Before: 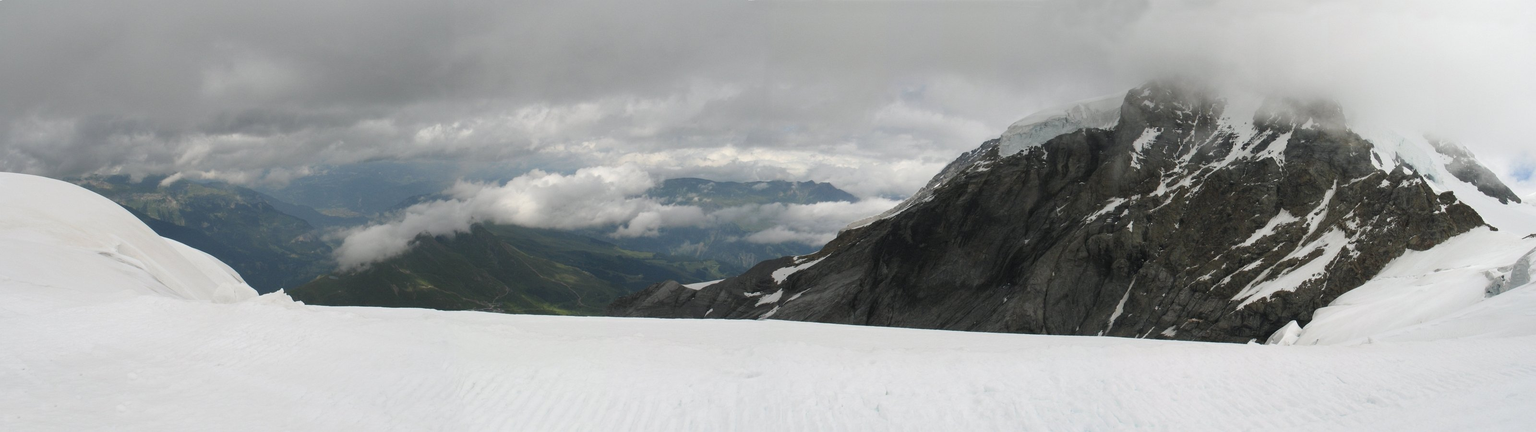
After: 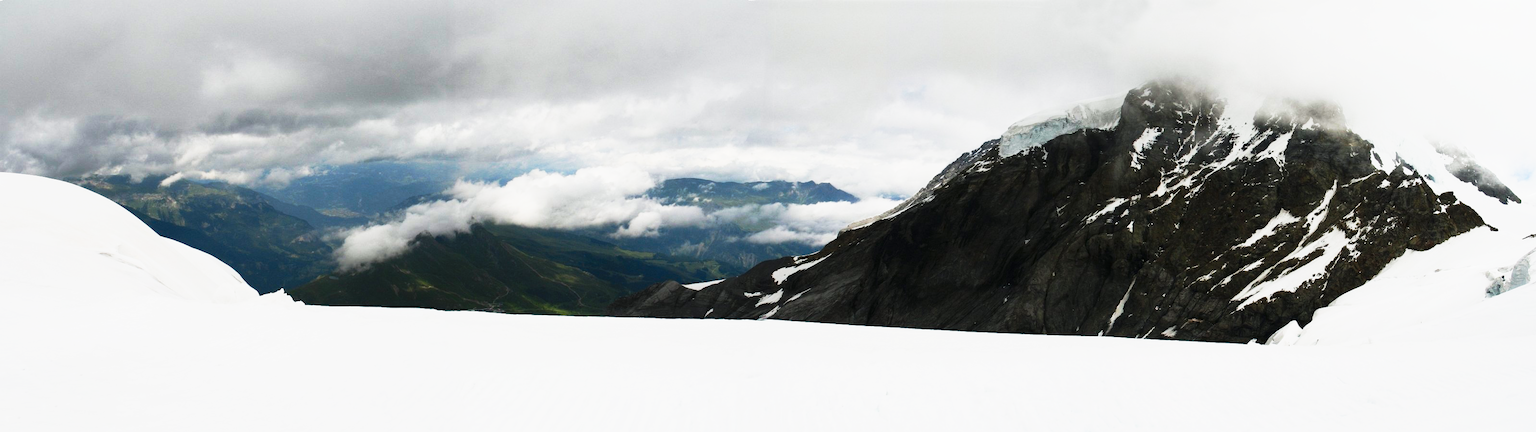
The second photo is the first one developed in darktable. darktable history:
contrast brightness saturation: contrast 0.117, brightness -0.123, saturation 0.198
base curve: curves: ch0 [(0, 0) (0.257, 0.25) (0.482, 0.586) (0.757, 0.871) (1, 1)], preserve colors none
tone curve: curves: ch0 [(0, 0.003) (0.044, 0.032) (0.12, 0.089) (0.19, 0.164) (0.269, 0.269) (0.473, 0.533) (0.595, 0.695) (0.718, 0.823) (0.855, 0.931) (1, 0.982)]; ch1 [(0, 0) (0.243, 0.245) (0.427, 0.387) (0.493, 0.481) (0.501, 0.5) (0.521, 0.528) (0.554, 0.586) (0.607, 0.655) (0.671, 0.735) (0.796, 0.85) (1, 1)]; ch2 [(0, 0) (0.249, 0.216) (0.357, 0.317) (0.448, 0.432) (0.478, 0.492) (0.498, 0.499) (0.517, 0.519) (0.537, 0.57) (0.569, 0.623) (0.61, 0.663) (0.706, 0.75) (0.808, 0.809) (0.991, 0.968)], preserve colors none
exposure: black level correction 0.001, exposure 0.296 EV, compensate highlight preservation false
